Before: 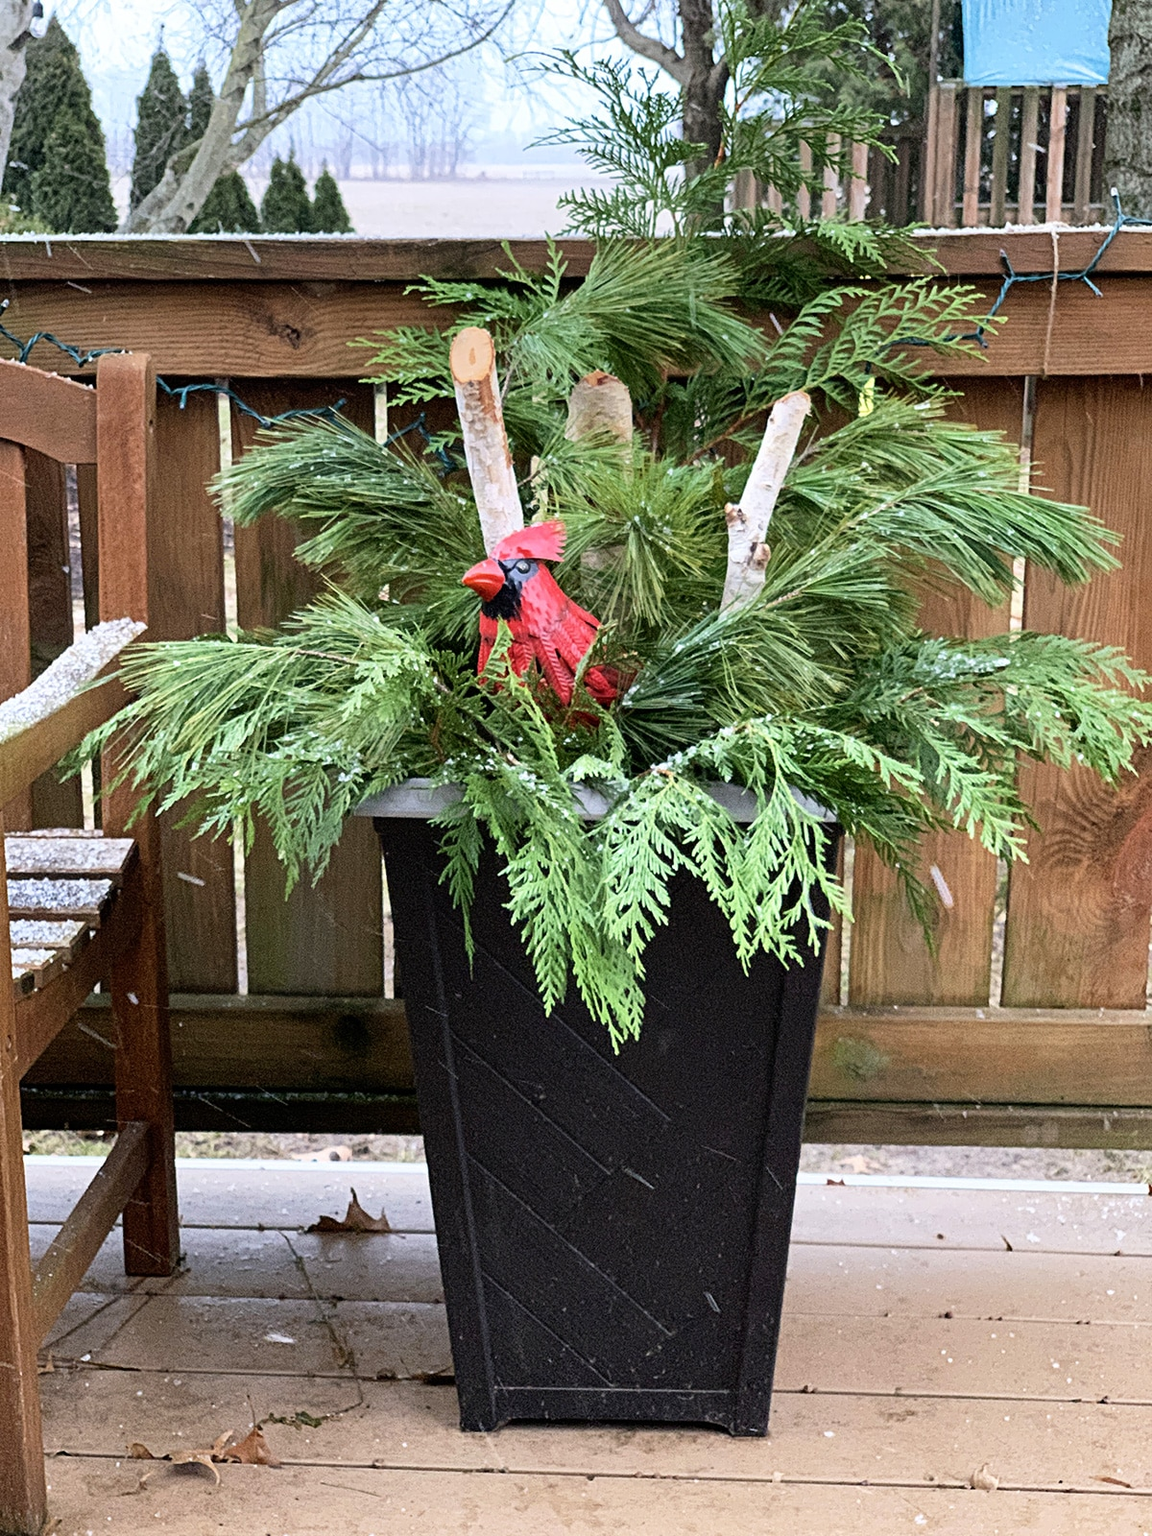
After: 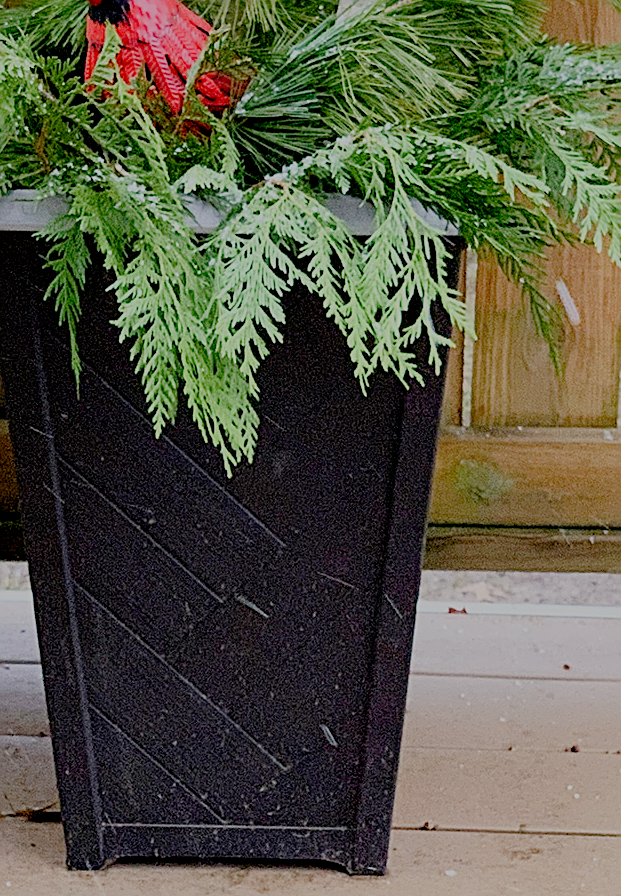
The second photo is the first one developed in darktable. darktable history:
filmic rgb: black relative exposure -7 EV, white relative exposure 6 EV, threshold 3 EV, target black luminance 0%, hardness 2.73, latitude 61.22%, contrast 0.691, highlights saturation mix 10%, shadows ↔ highlights balance -0.073%, preserve chrominance no, color science v4 (2020), iterations of high-quality reconstruction 10, contrast in shadows soft, contrast in highlights soft, enable highlight reconstruction true
sharpen: on, module defaults
color contrast: green-magenta contrast 1.1, blue-yellow contrast 1.1, unbound 0
color balance rgb: perceptual saturation grading › global saturation 20%, perceptual saturation grading › highlights -25%, perceptual saturation grading › shadows 25%
crop: left 34.479%, top 38.822%, right 13.718%, bottom 5.172%
